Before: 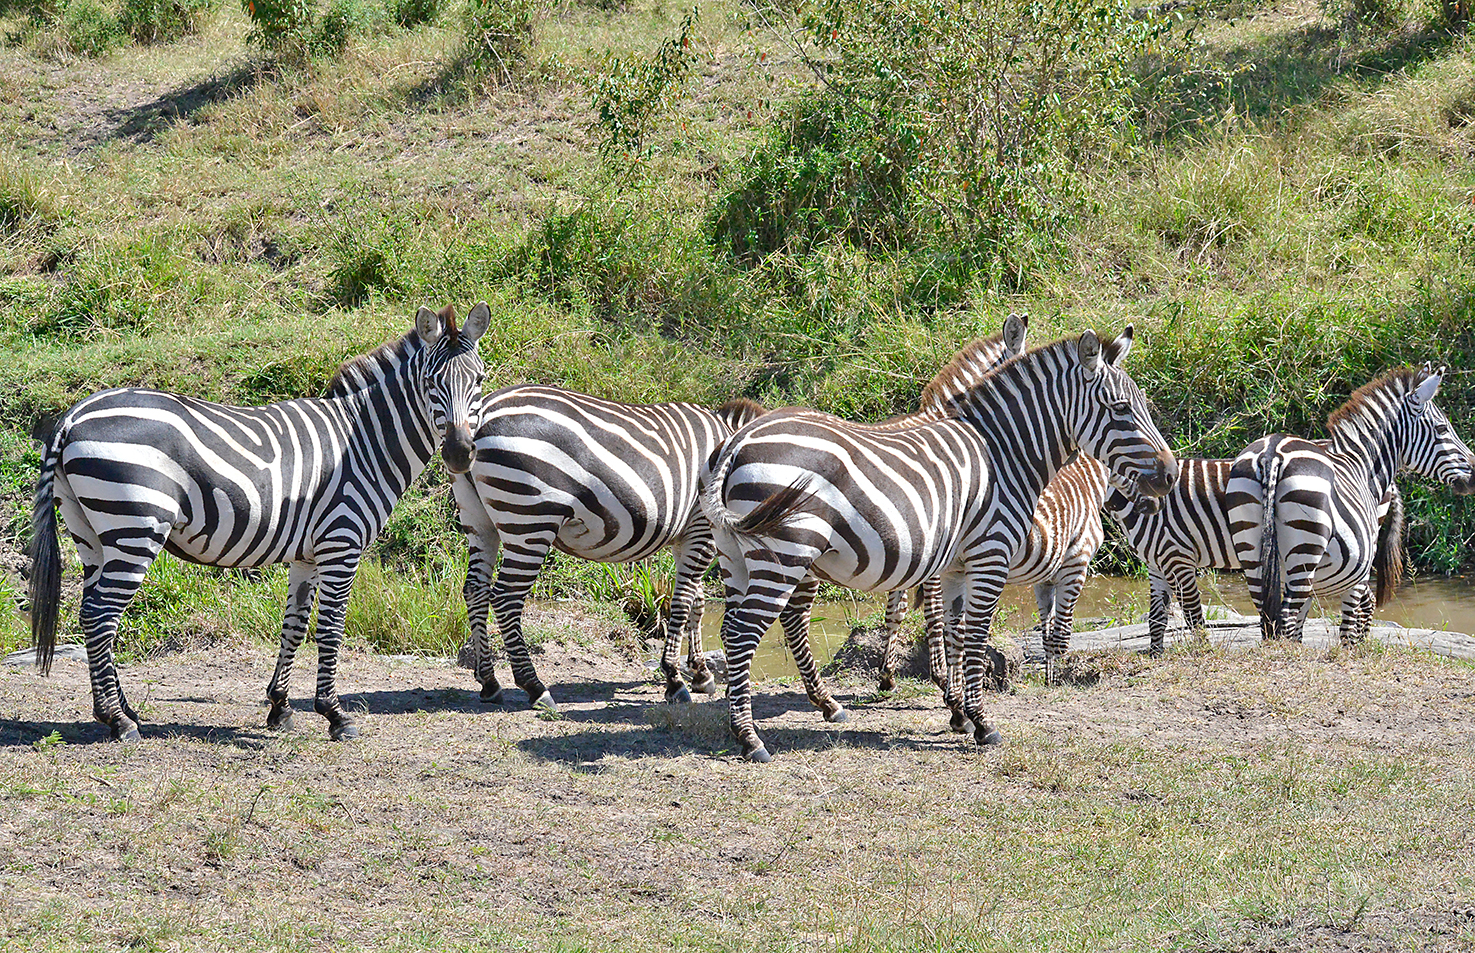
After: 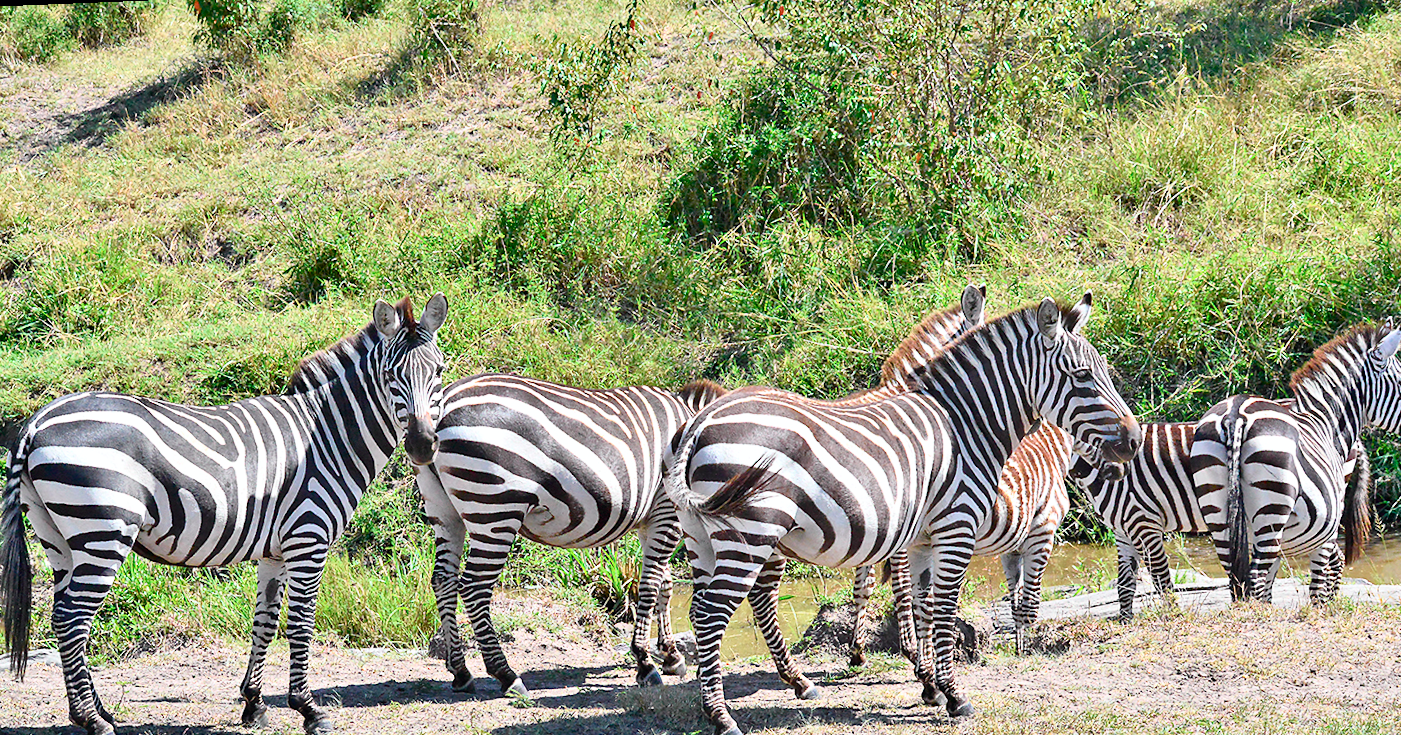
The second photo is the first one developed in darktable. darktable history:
rotate and perspective: rotation -2.12°, lens shift (vertical) 0.009, lens shift (horizontal) -0.008, automatic cropping original format, crop left 0.036, crop right 0.964, crop top 0.05, crop bottom 0.959
crop: bottom 19.644%
tone curve: curves: ch0 [(0, 0) (0.051, 0.027) (0.096, 0.071) (0.241, 0.247) (0.455, 0.52) (0.594, 0.692) (0.715, 0.845) (0.84, 0.936) (1, 1)]; ch1 [(0, 0) (0.1, 0.038) (0.318, 0.243) (0.399, 0.351) (0.478, 0.469) (0.499, 0.499) (0.534, 0.549) (0.565, 0.605) (0.601, 0.644) (0.666, 0.701) (1, 1)]; ch2 [(0, 0) (0.453, 0.45) (0.479, 0.483) (0.504, 0.499) (0.52, 0.508) (0.561, 0.573) (0.592, 0.617) (0.824, 0.815) (1, 1)], color space Lab, independent channels, preserve colors none
